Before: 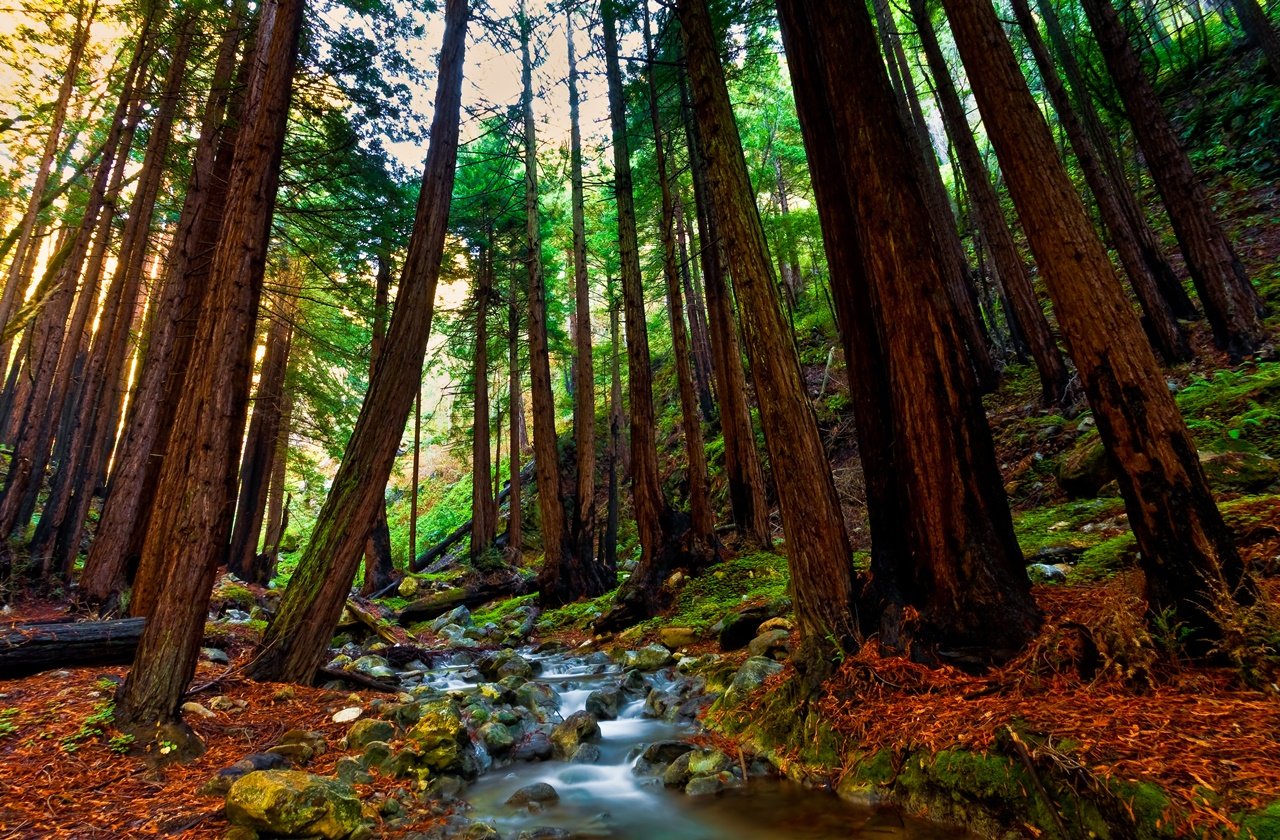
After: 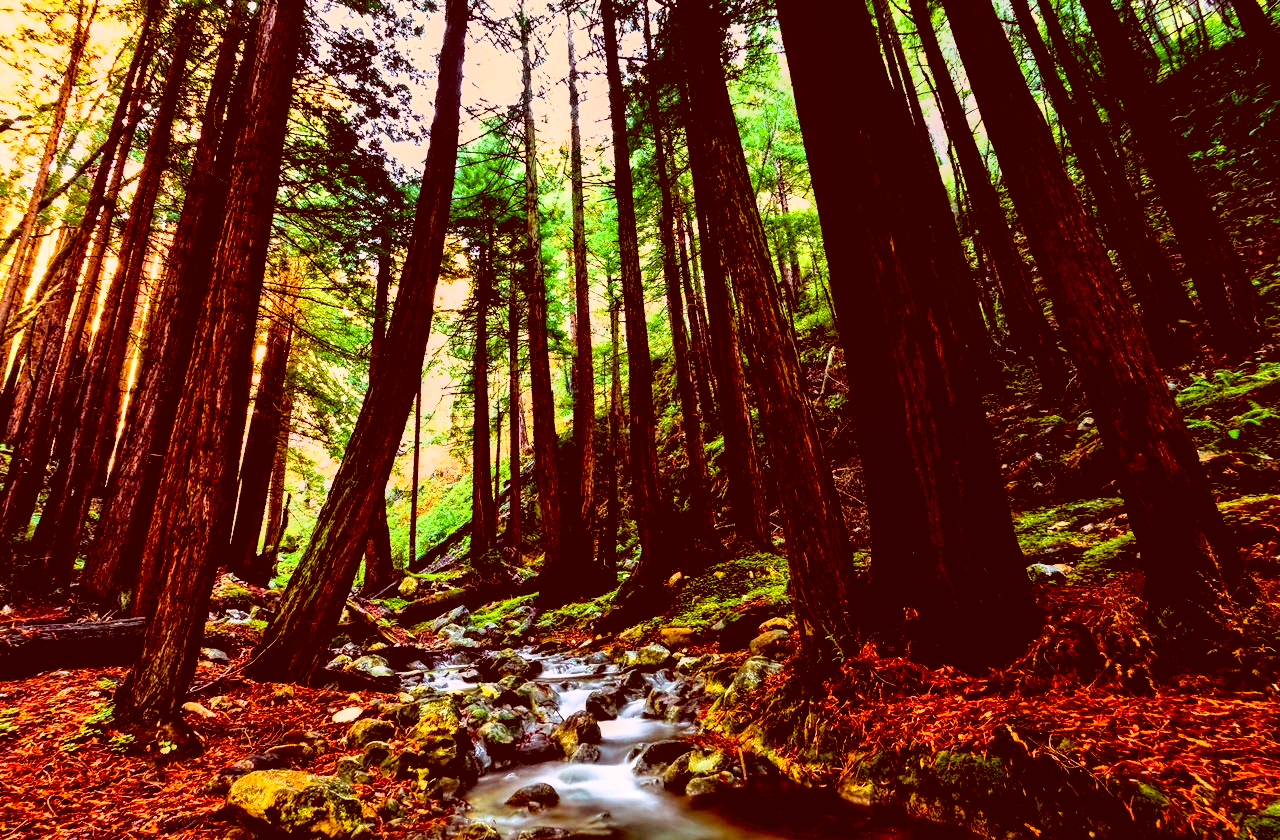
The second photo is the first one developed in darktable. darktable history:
base curve: curves: ch0 [(0, 0) (0.007, 0.004) (0.027, 0.03) (0.046, 0.07) (0.207, 0.54) (0.442, 0.872) (0.673, 0.972) (1, 1)]
color correction: highlights a* 9.14, highlights b* 8.72, shadows a* 39.3, shadows b* 39.85, saturation 0.815
local contrast: on, module defaults
exposure: black level correction 0.025, exposure 0.182 EV, compensate exposure bias true, compensate highlight preservation false
